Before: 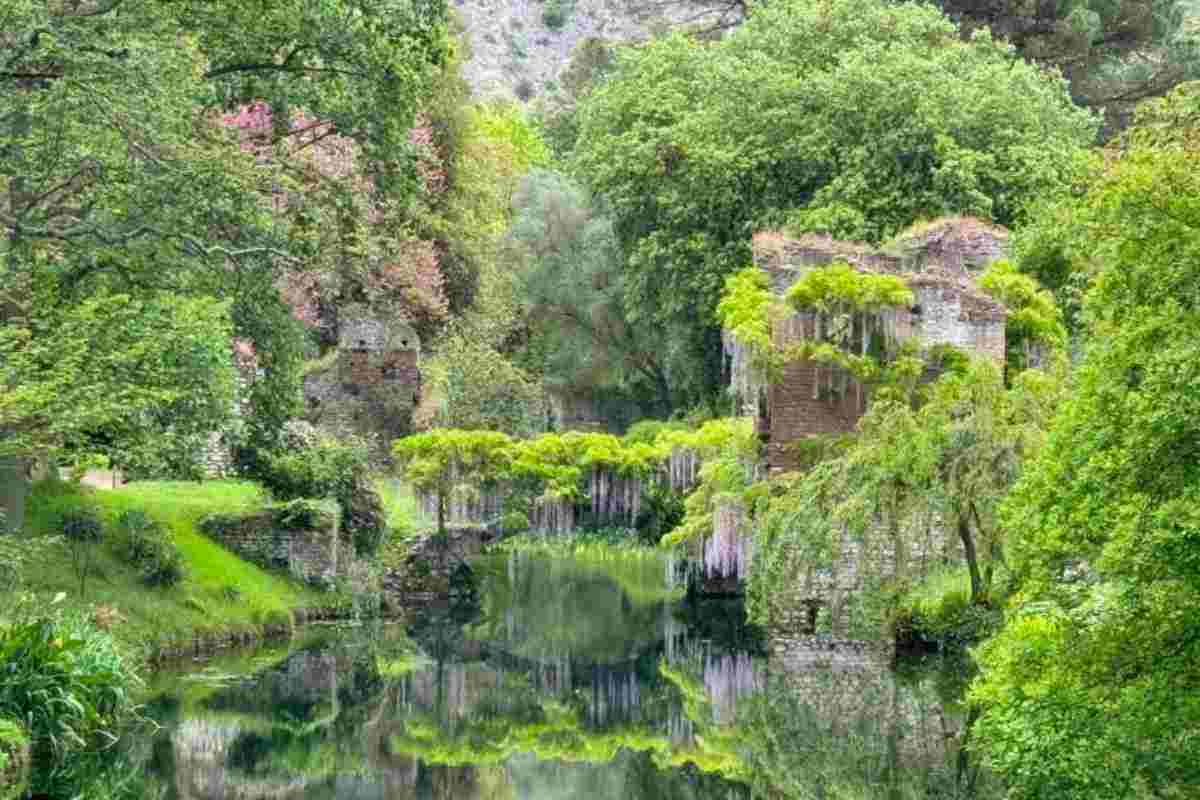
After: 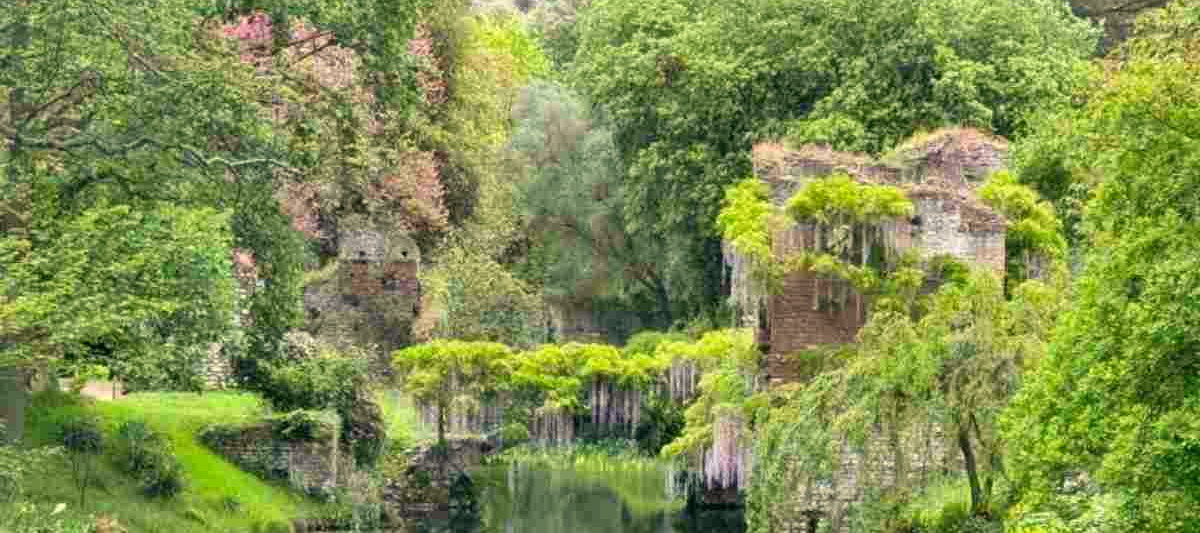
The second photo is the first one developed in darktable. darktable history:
crop: top 11.166%, bottom 22.168%
white balance: red 1.045, blue 0.932
